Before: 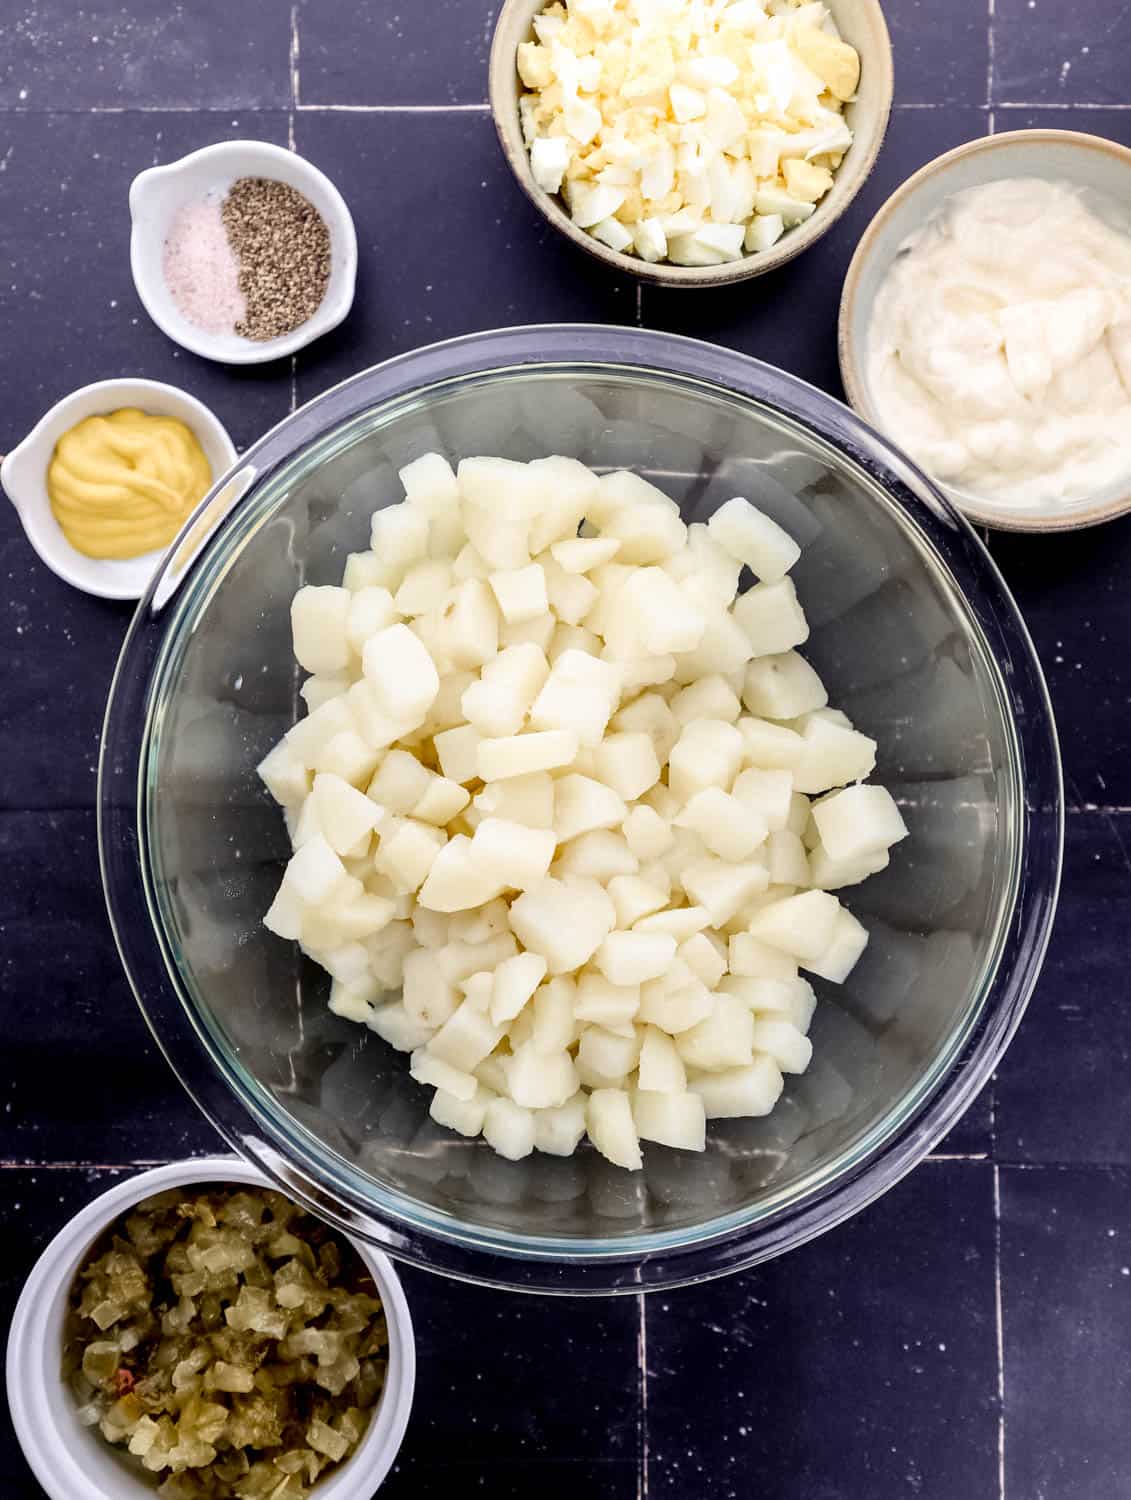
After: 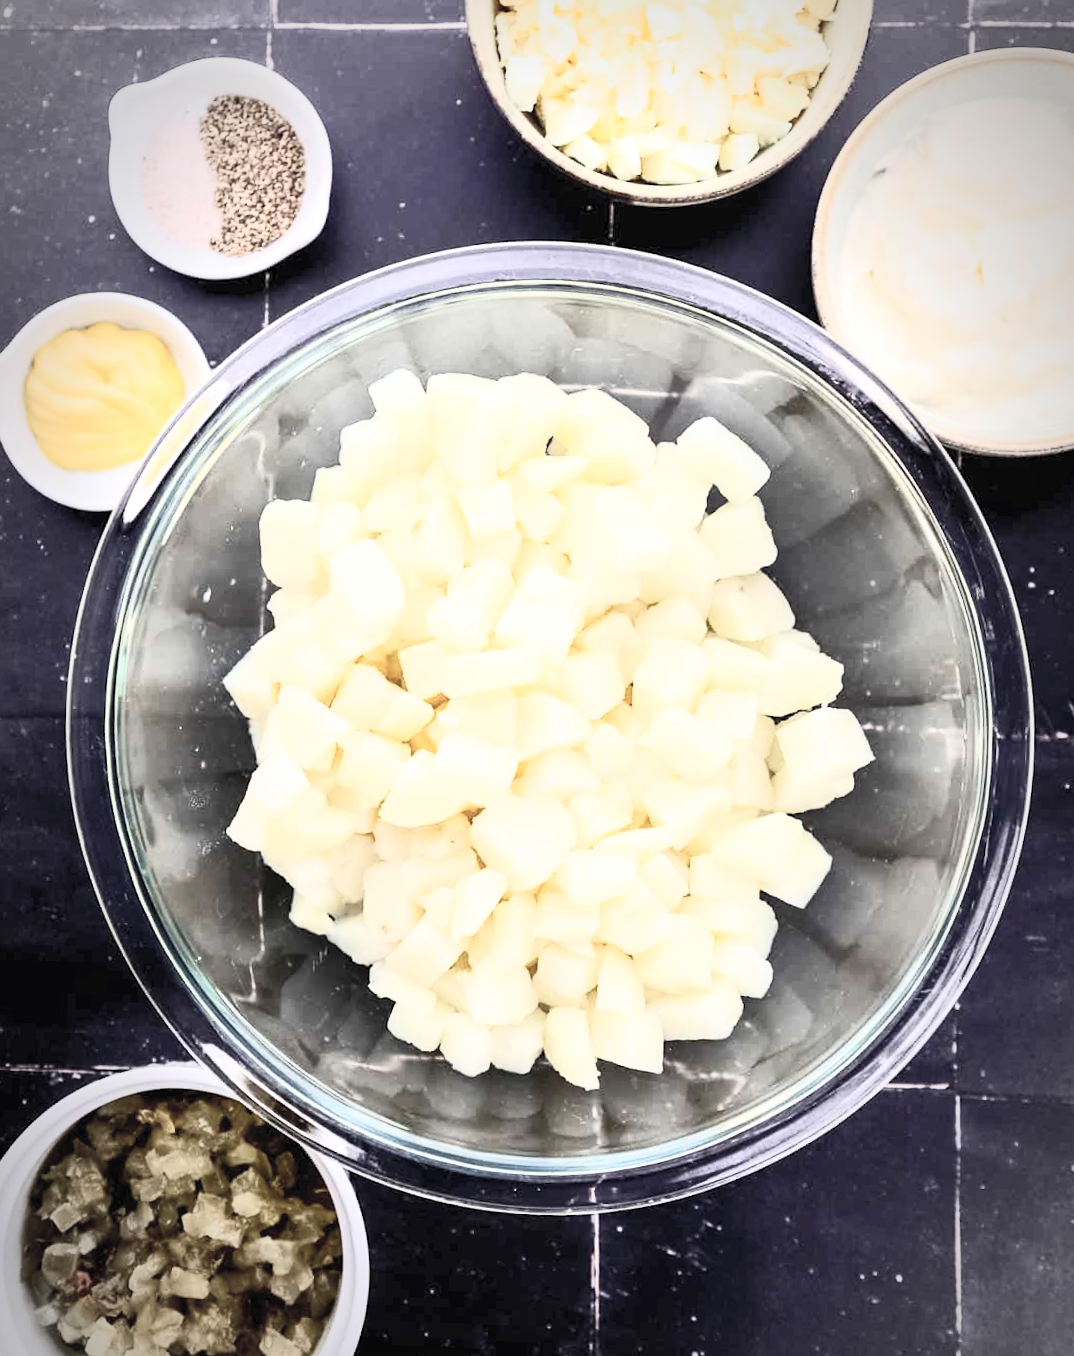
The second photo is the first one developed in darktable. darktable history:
vignetting: automatic ratio true
rotate and perspective: rotation -1.32°, lens shift (horizontal) -0.031, crop left 0.015, crop right 0.985, crop top 0.047, crop bottom 0.982
contrast brightness saturation: contrast 0.43, brightness 0.56, saturation -0.19
crop and rotate: angle -2.38°
exposure: exposure 0.178 EV, compensate exposure bias true, compensate highlight preservation false
